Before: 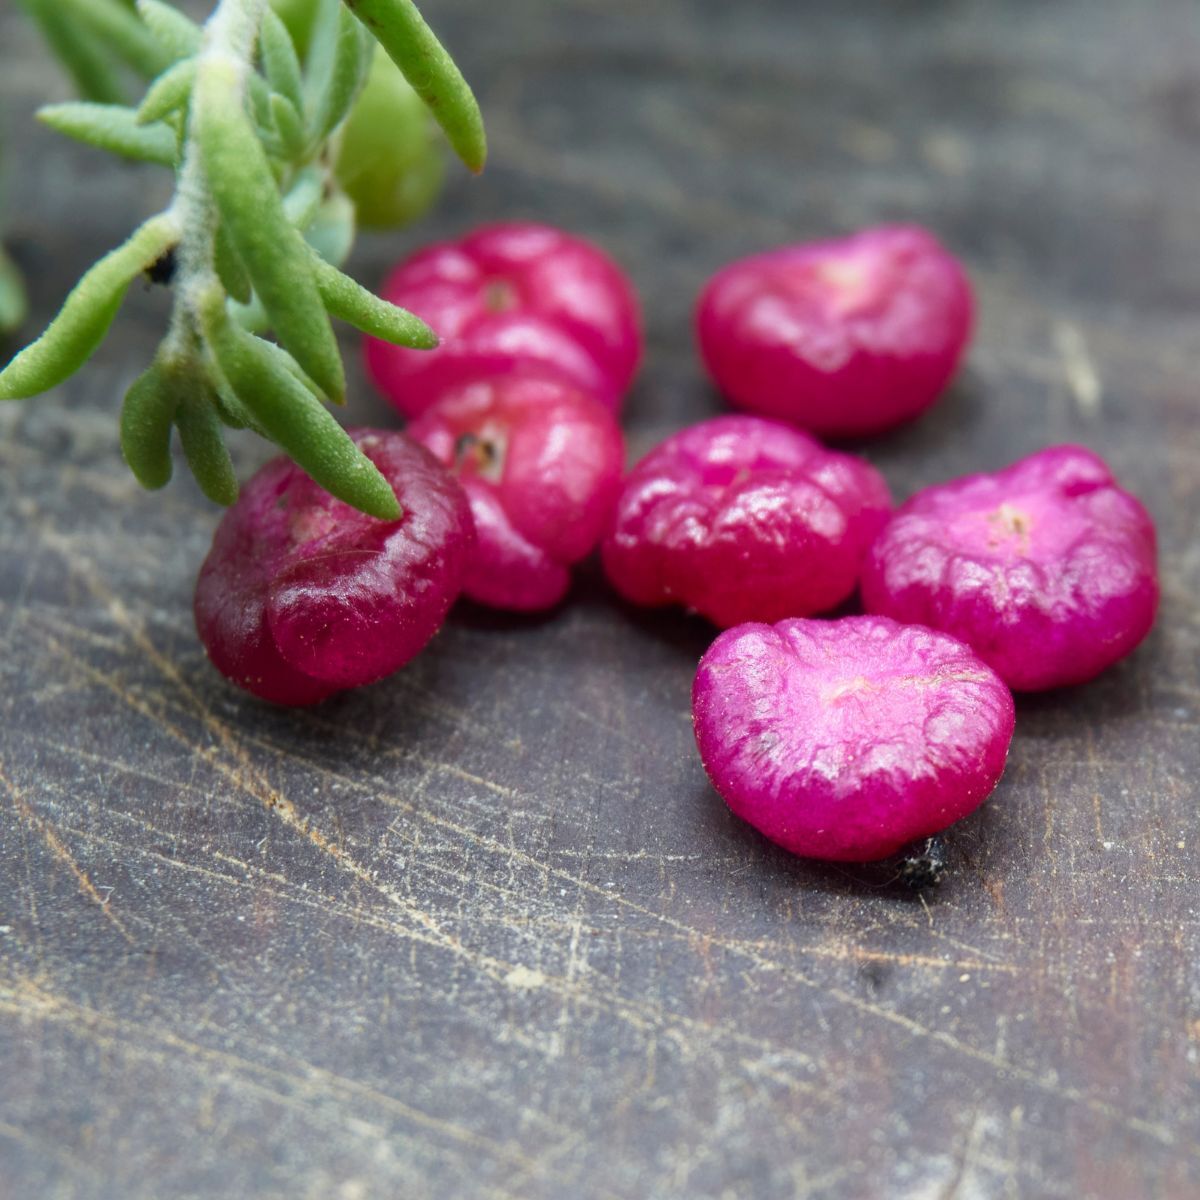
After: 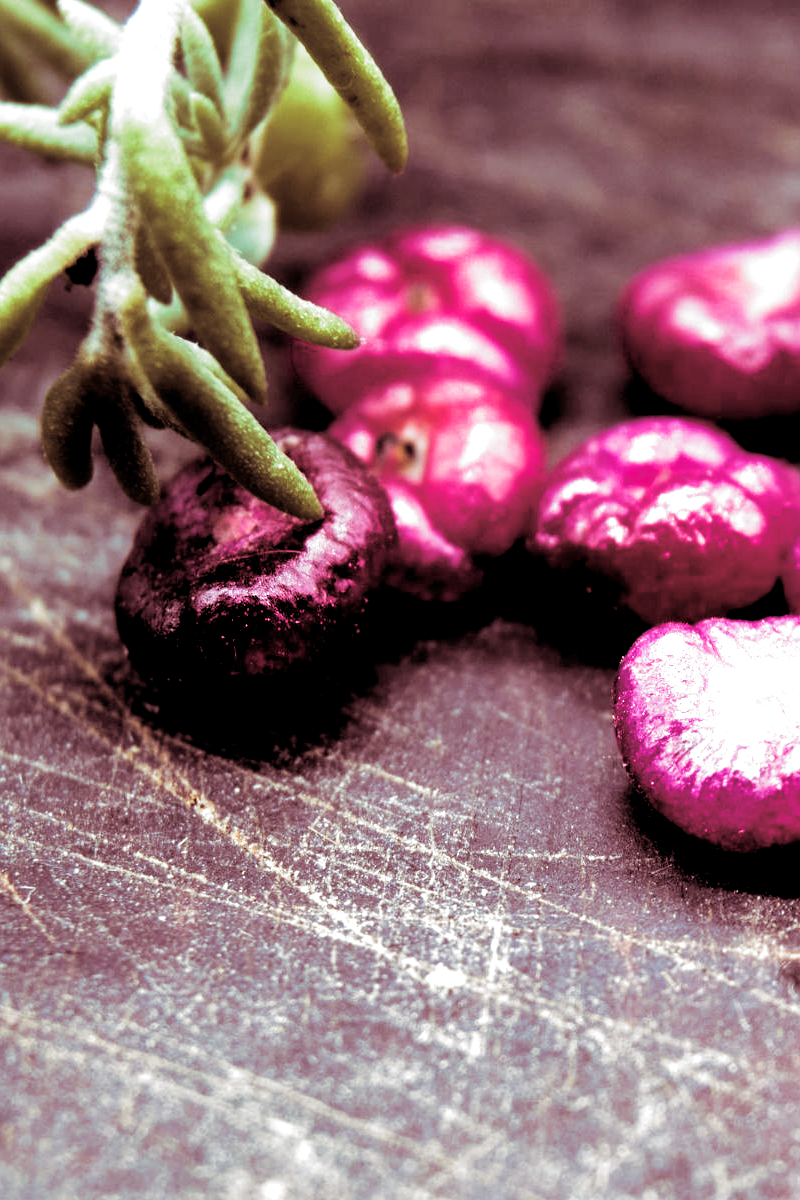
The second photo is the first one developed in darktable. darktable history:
crop and rotate: left 6.617%, right 26.717%
split-toning: highlights › hue 187.2°, highlights › saturation 0.83, balance -68.05, compress 56.43%
color balance rgb: shadows lift › chroma 4.21%, shadows lift › hue 252.22°, highlights gain › chroma 1.36%, highlights gain › hue 50.24°, perceptual saturation grading › mid-tones 6.33%, perceptual saturation grading › shadows 72.44%, perceptual brilliance grading › highlights 11.59%, contrast 5.05%
rgb levels: levels [[0.029, 0.461, 0.922], [0, 0.5, 1], [0, 0.5, 1]]
shadows and highlights: low approximation 0.01, soften with gaussian
filmic rgb: black relative exposure -8.2 EV, white relative exposure 2.2 EV, threshold 3 EV, hardness 7.11, latitude 75%, contrast 1.325, highlights saturation mix -2%, shadows ↔ highlights balance 30%, preserve chrominance RGB euclidean norm, color science v5 (2021), contrast in shadows safe, contrast in highlights safe, enable highlight reconstruction true
